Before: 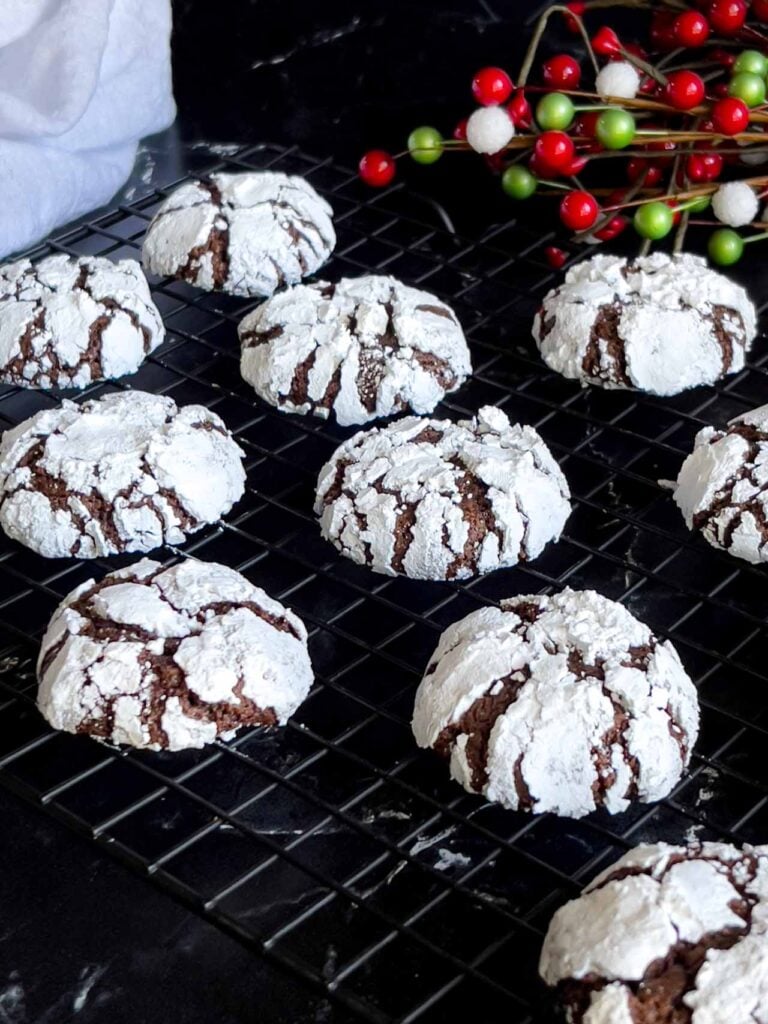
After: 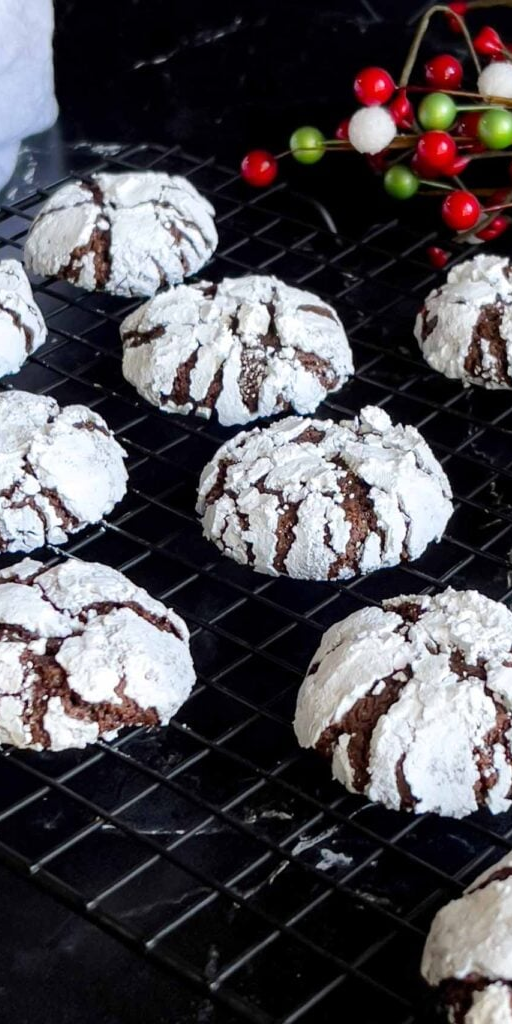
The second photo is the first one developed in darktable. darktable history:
crop and rotate: left 15.475%, right 17.828%
